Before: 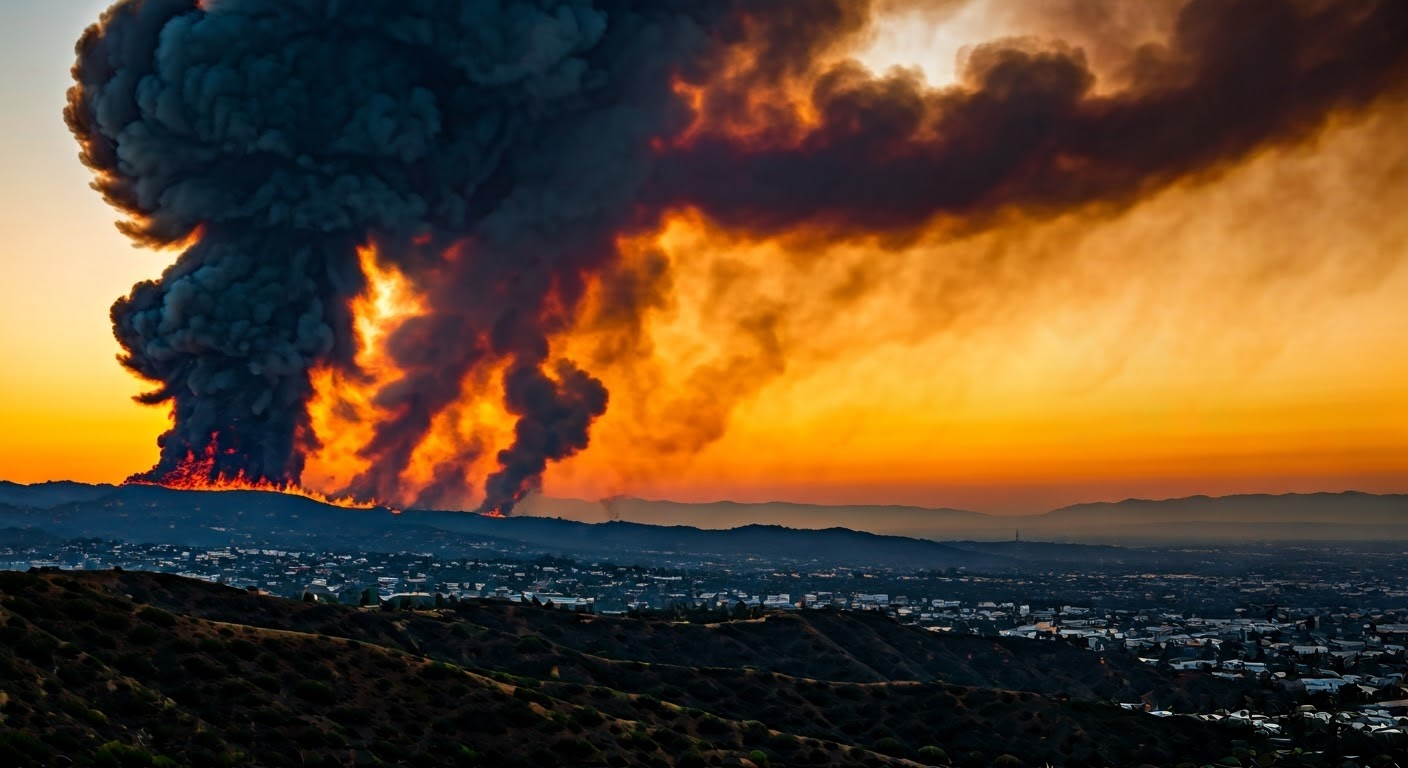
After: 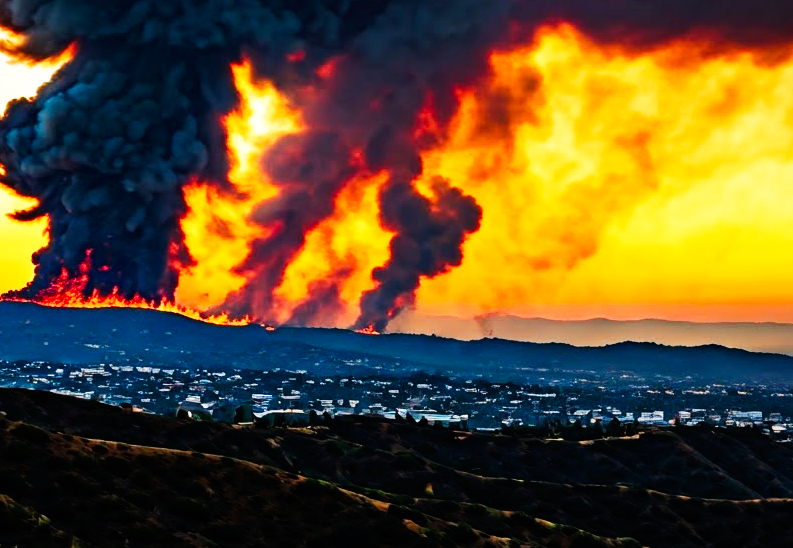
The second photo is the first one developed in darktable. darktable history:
base curve: curves: ch0 [(0, 0) (0.007, 0.004) (0.027, 0.03) (0.046, 0.07) (0.207, 0.54) (0.442, 0.872) (0.673, 0.972) (1, 1)], preserve colors none
crop: left 8.966%, top 23.852%, right 34.699%, bottom 4.703%
